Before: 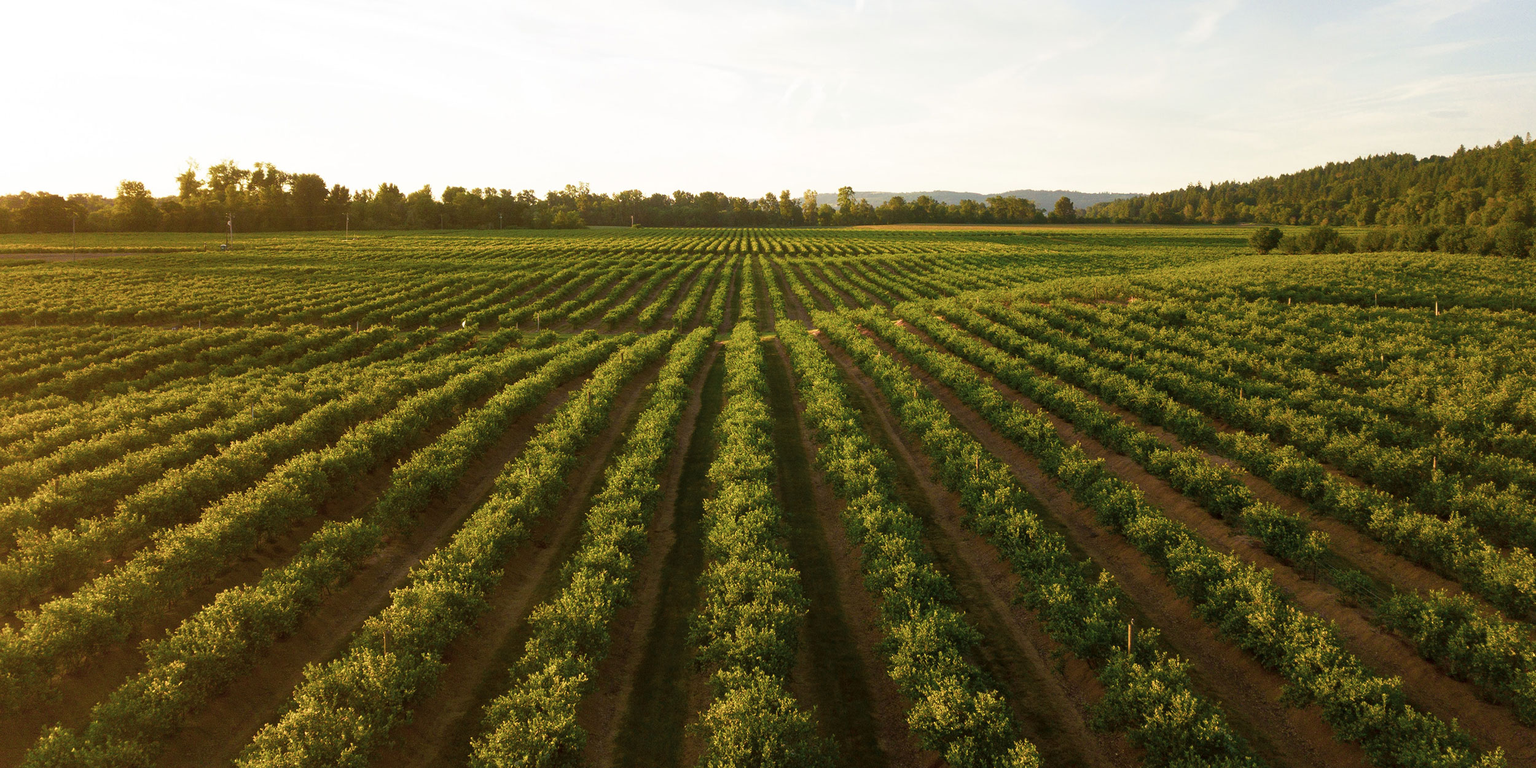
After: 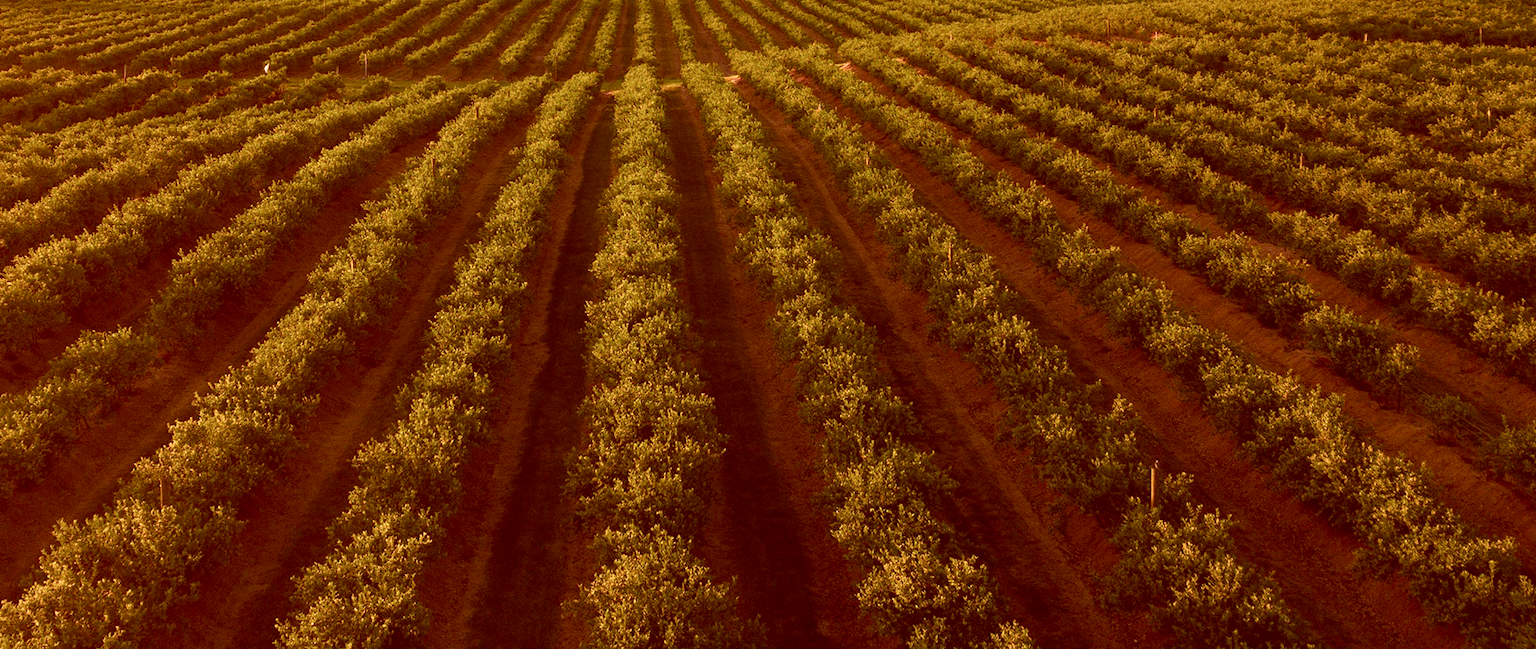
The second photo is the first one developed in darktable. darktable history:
color correction: highlights a* 9.38, highlights b* 8.55, shadows a* 39.56, shadows b* 39.97, saturation 0.805
crop and rotate: left 17.229%, top 35.672%, right 7.649%, bottom 0.79%
tone equalizer: on, module defaults
